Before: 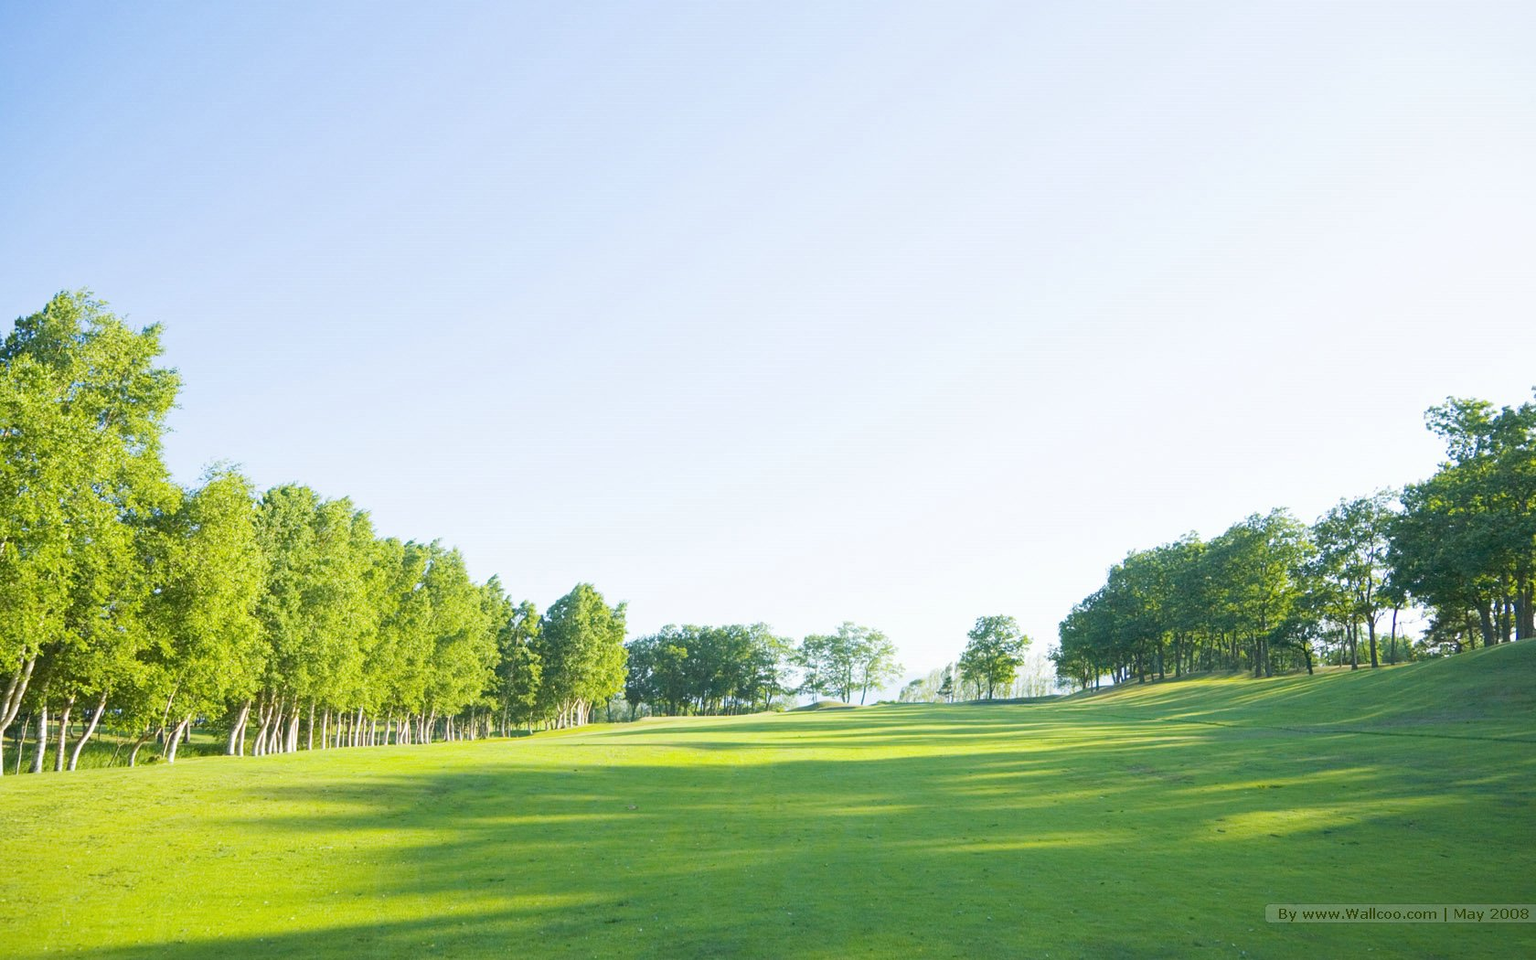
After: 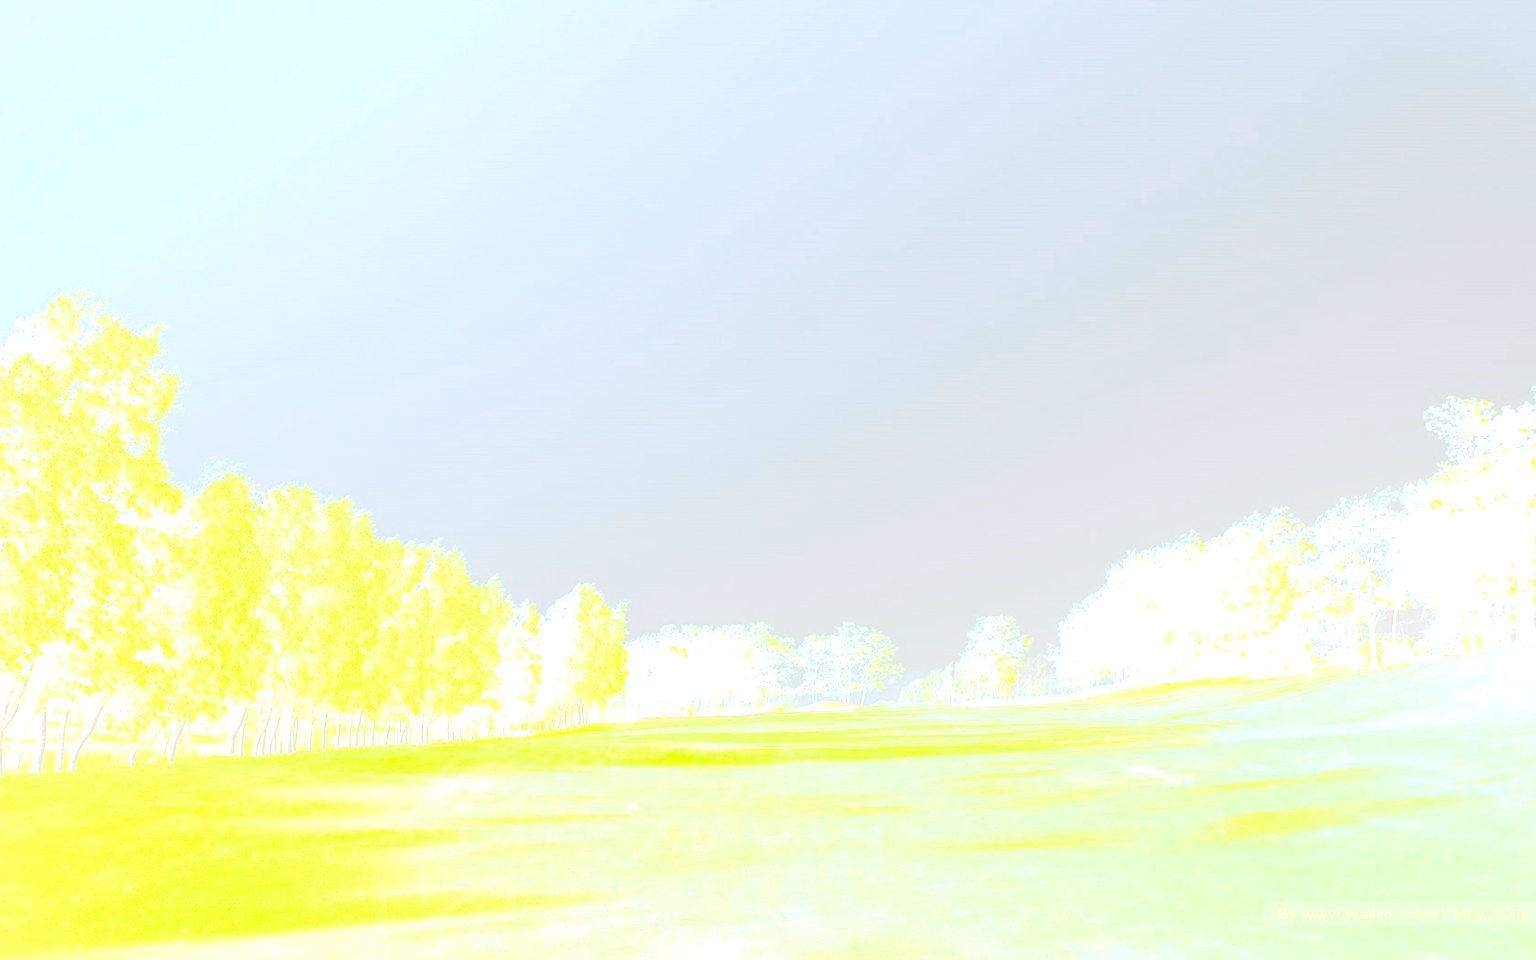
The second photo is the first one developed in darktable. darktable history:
bloom: size 70%, threshold 25%, strength 70%
exposure: exposure 0.64 EV, compensate highlight preservation false
